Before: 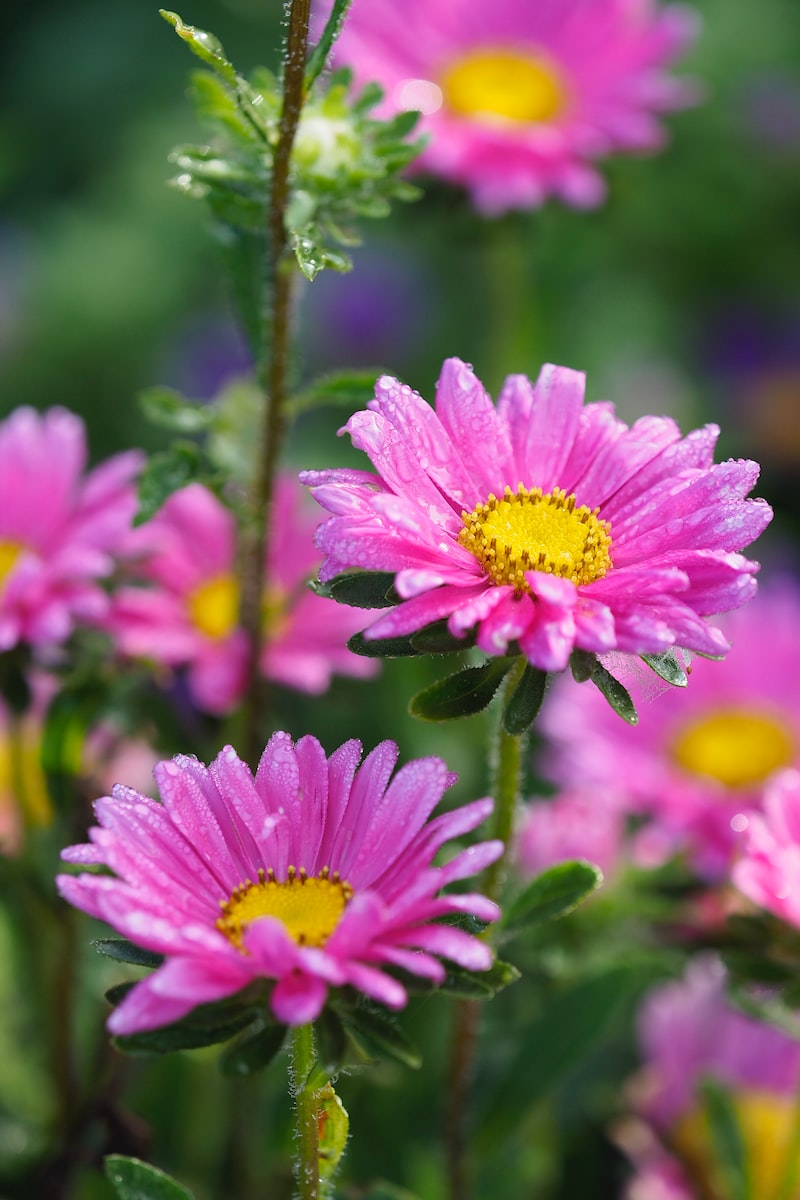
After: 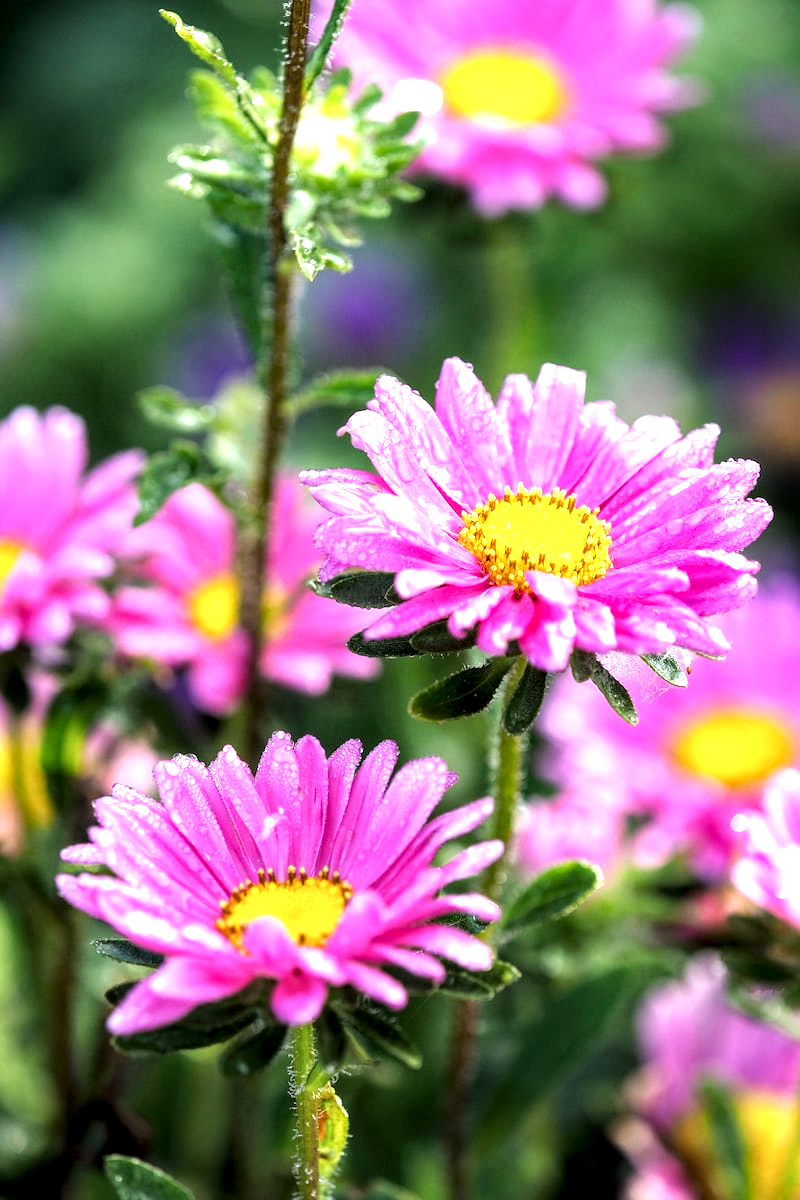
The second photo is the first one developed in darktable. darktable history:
tone equalizer: -8 EV -1.1 EV, -7 EV -1 EV, -6 EV -0.864 EV, -5 EV -0.587 EV, -3 EV 0.568 EV, -2 EV 0.887 EV, -1 EV 1.01 EV, +0 EV 1.07 EV
exposure: exposure 0.085 EV, compensate highlight preservation false
local contrast: detail 150%
